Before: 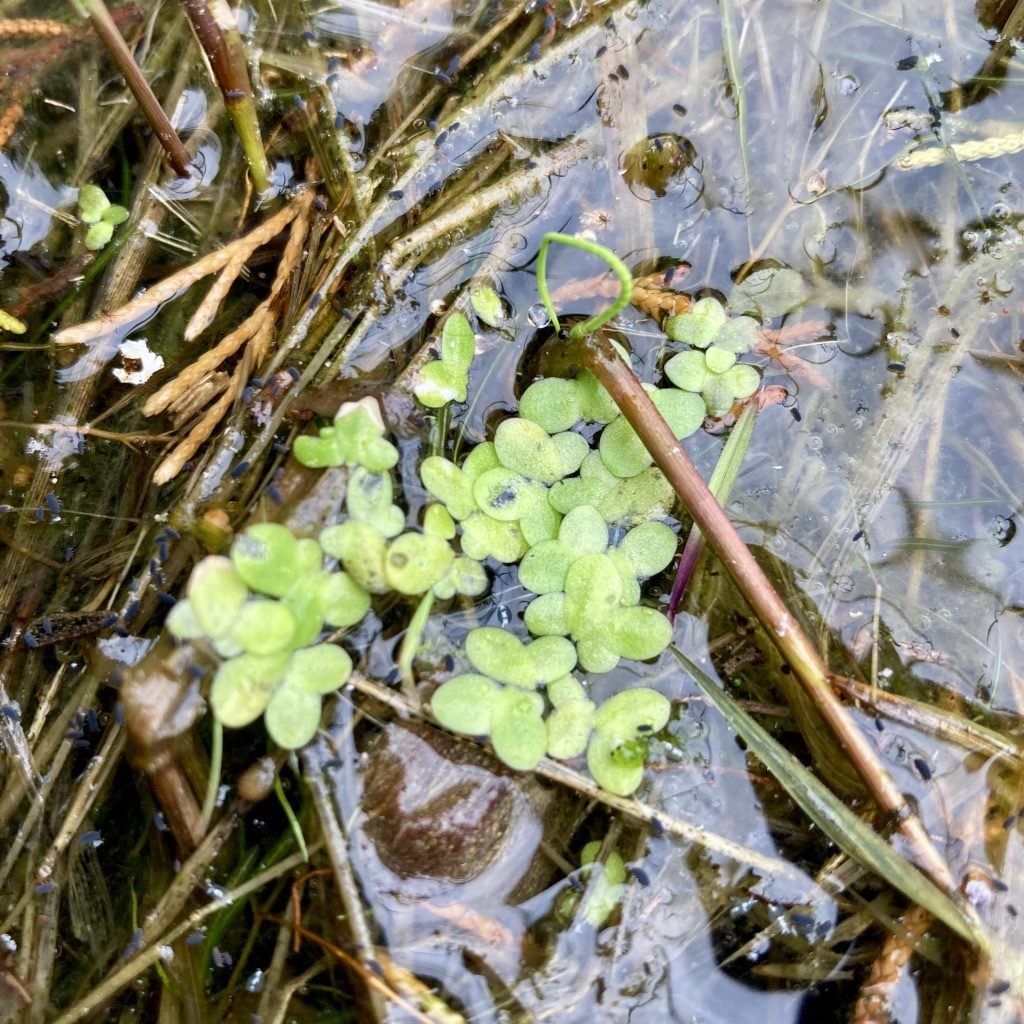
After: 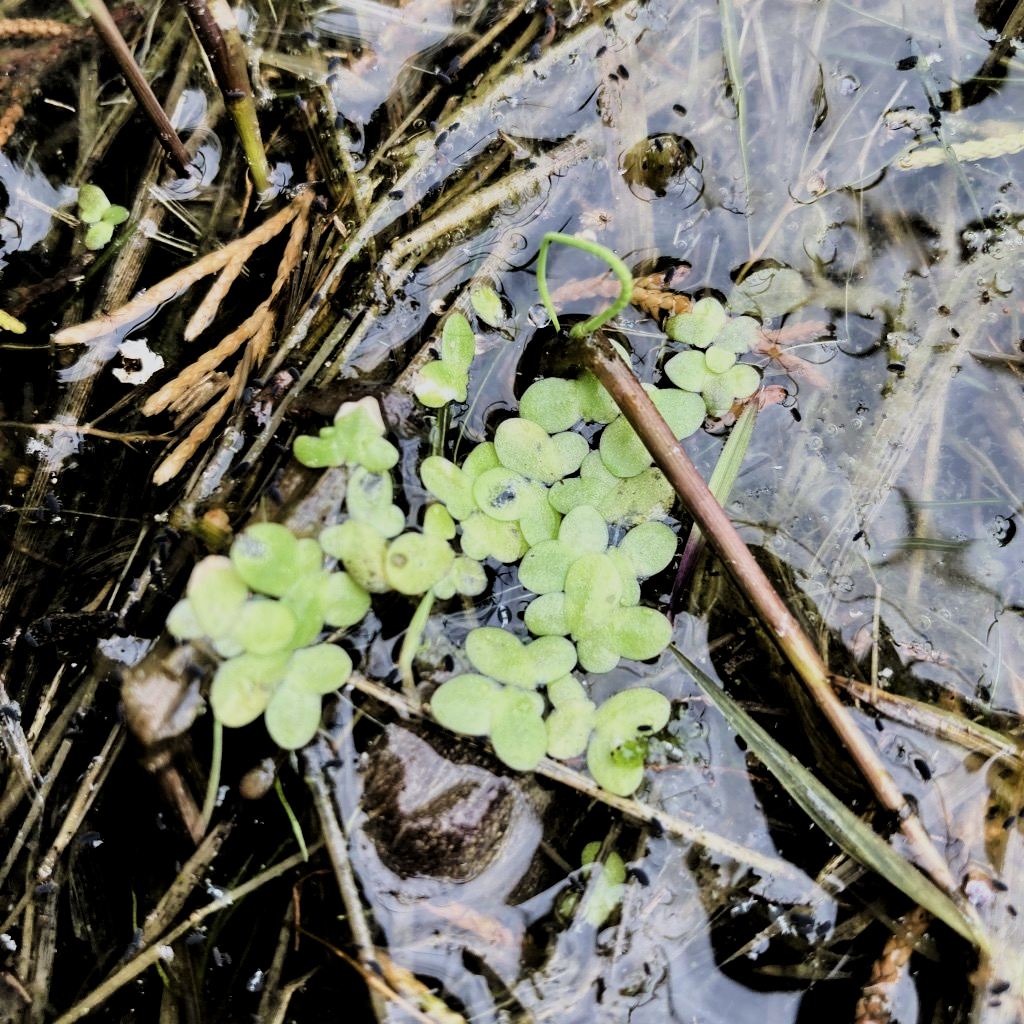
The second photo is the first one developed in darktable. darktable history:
tone curve: curves: ch0 [(0, 0) (0.078, 0) (0.241, 0.056) (0.59, 0.574) (0.802, 0.868) (1, 1)], color space Lab, linked channels, preserve colors none
filmic rgb: black relative exposure -6.97 EV, white relative exposure 5.61 EV, hardness 2.86, iterations of high-quality reconstruction 0
shadows and highlights: radius 127.5, shadows 30.26, highlights -30.5, low approximation 0.01, soften with gaussian
